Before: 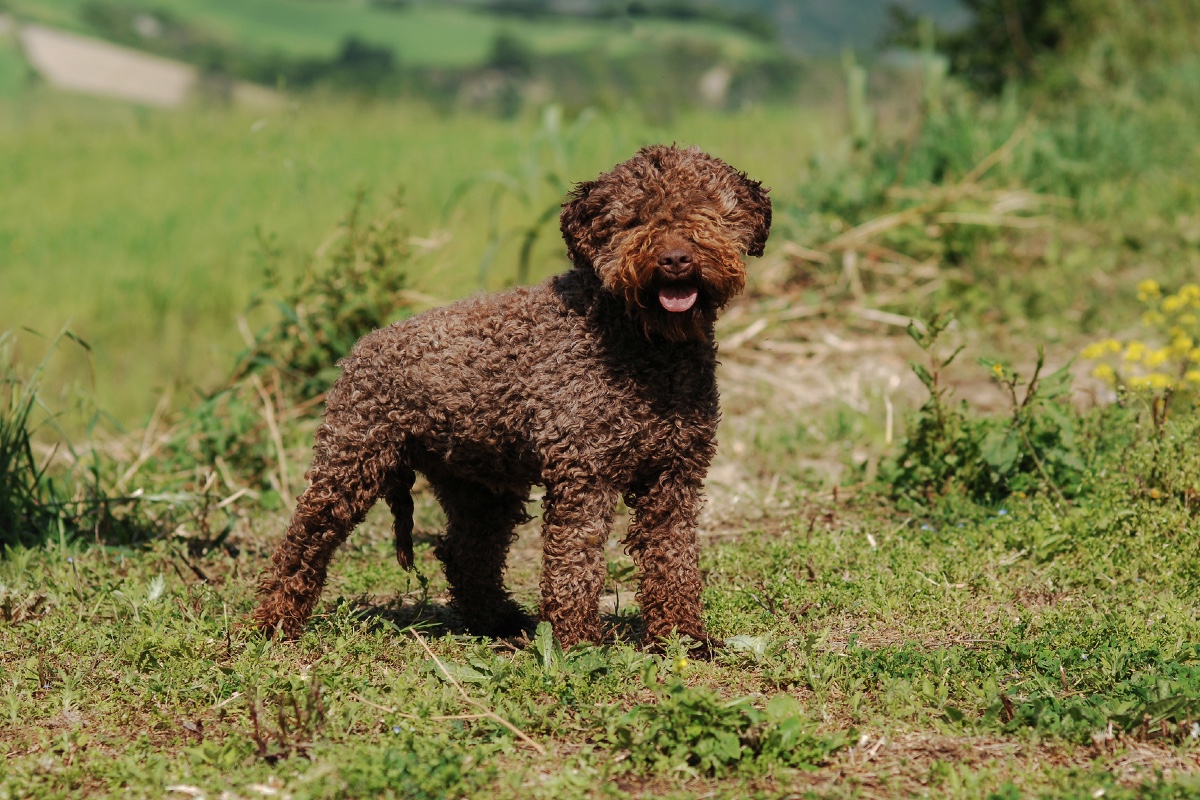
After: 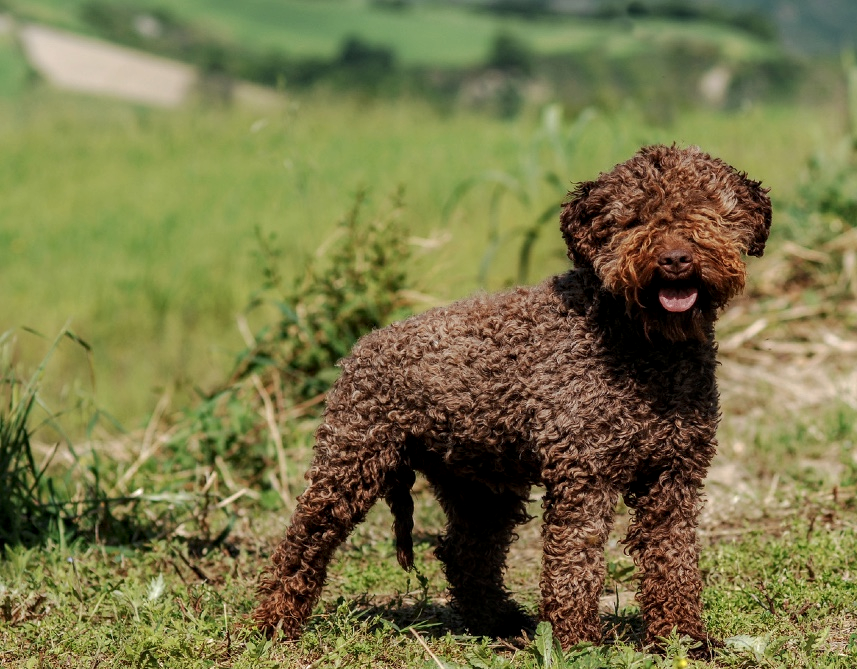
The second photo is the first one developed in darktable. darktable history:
crop: right 28.572%, bottom 16.369%
local contrast: detail 130%
